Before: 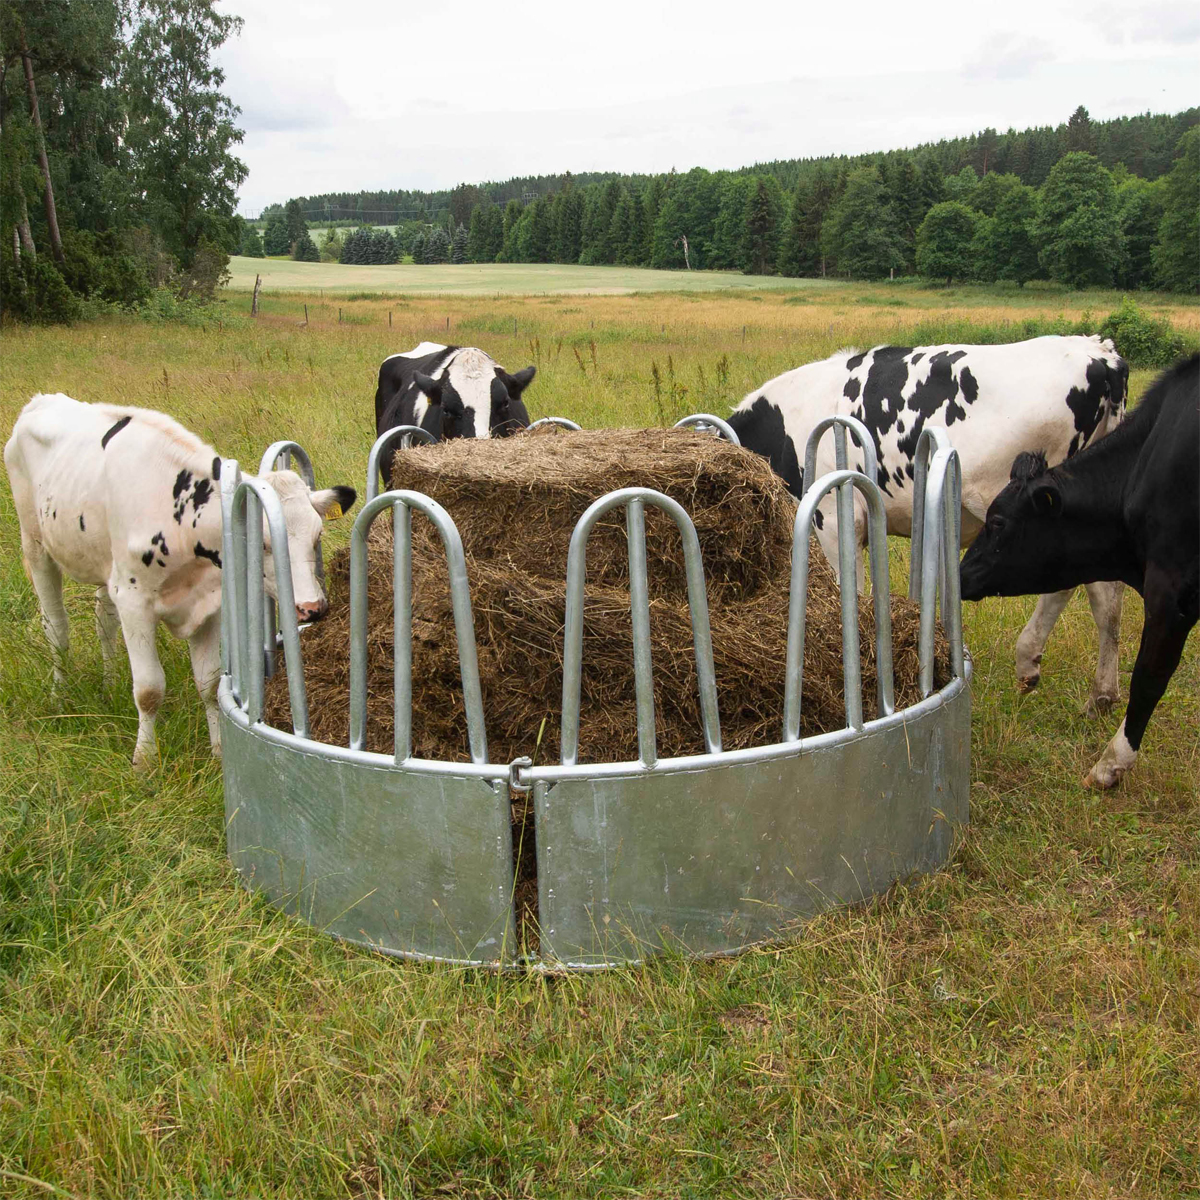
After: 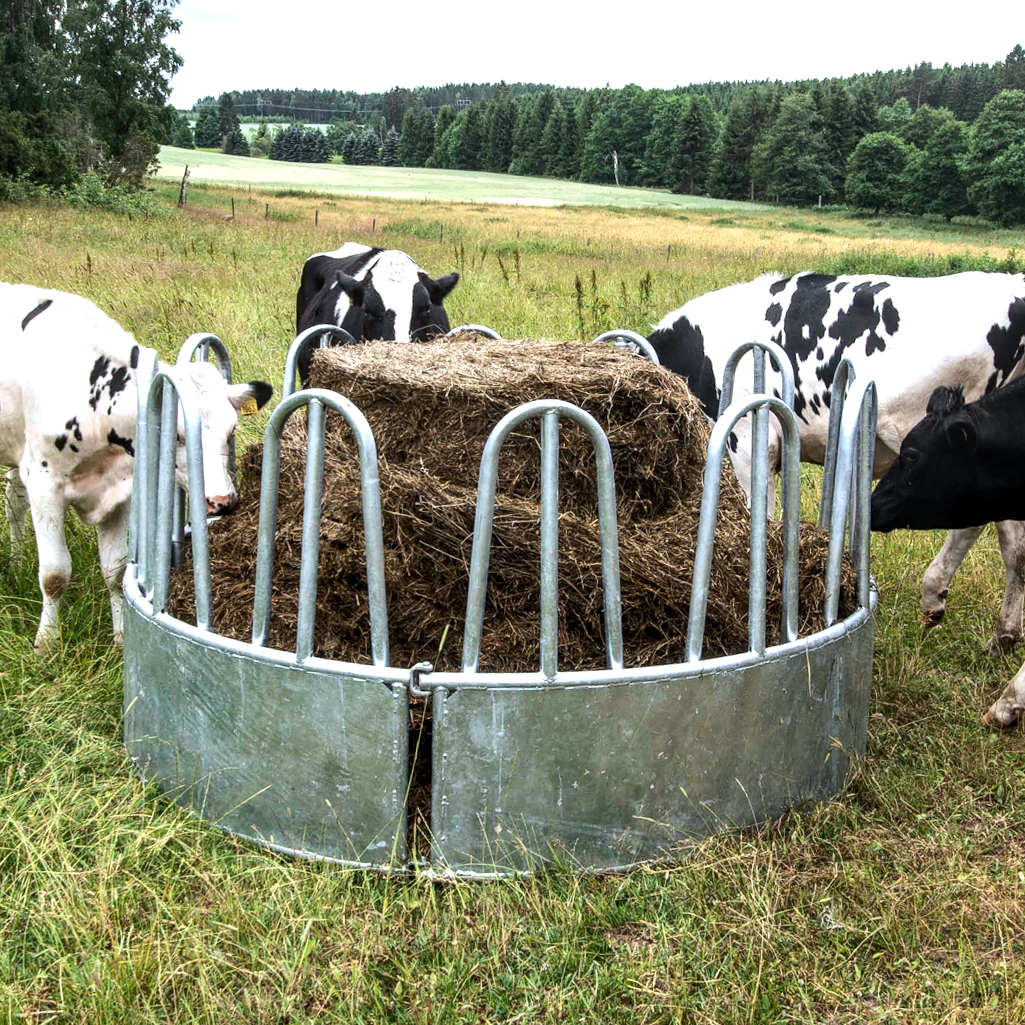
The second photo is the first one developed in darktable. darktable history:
crop and rotate: angle -3.27°, left 5.211%, top 5.211%, right 4.607%, bottom 4.607%
local contrast: detail 142%
color calibration: x 0.372, y 0.386, temperature 4283.97 K
tone equalizer: -8 EV -0.75 EV, -7 EV -0.7 EV, -6 EV -0.6 EV, -5 EV -0.4 EV, -3 EV 0.4 EV, -2 EV 0.6 EV, -1 EV 0.7 EV, +0 EV 0.75 EV, edges refinement/feathering 500, mask exposure compensation -1.57 EV, preserve details no
